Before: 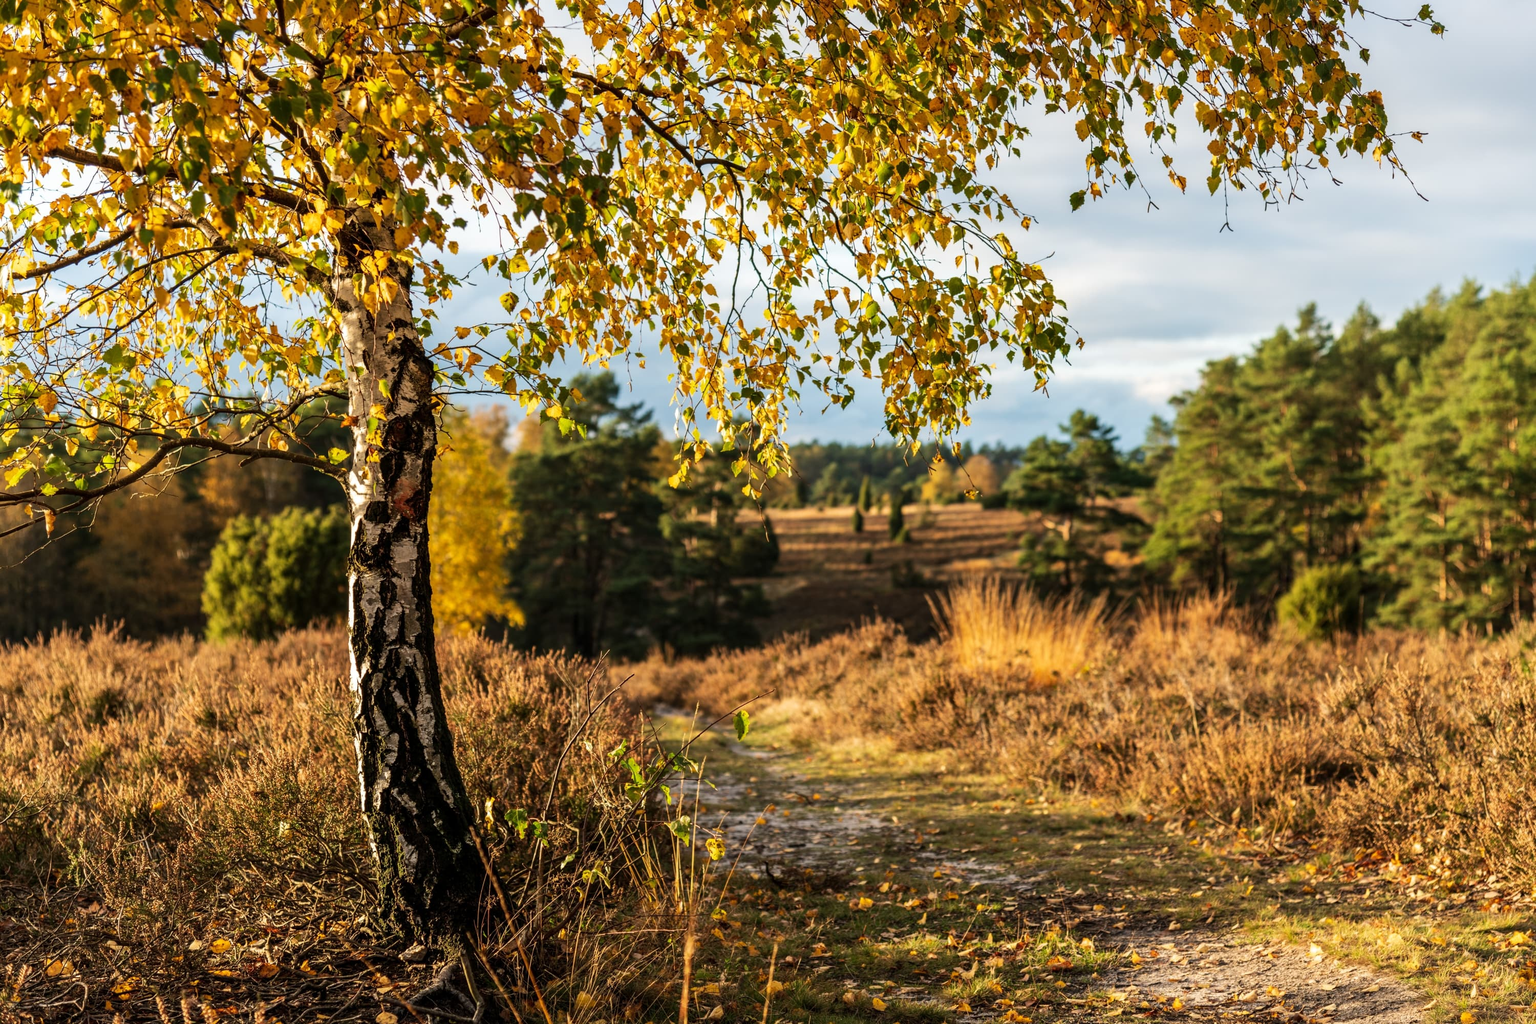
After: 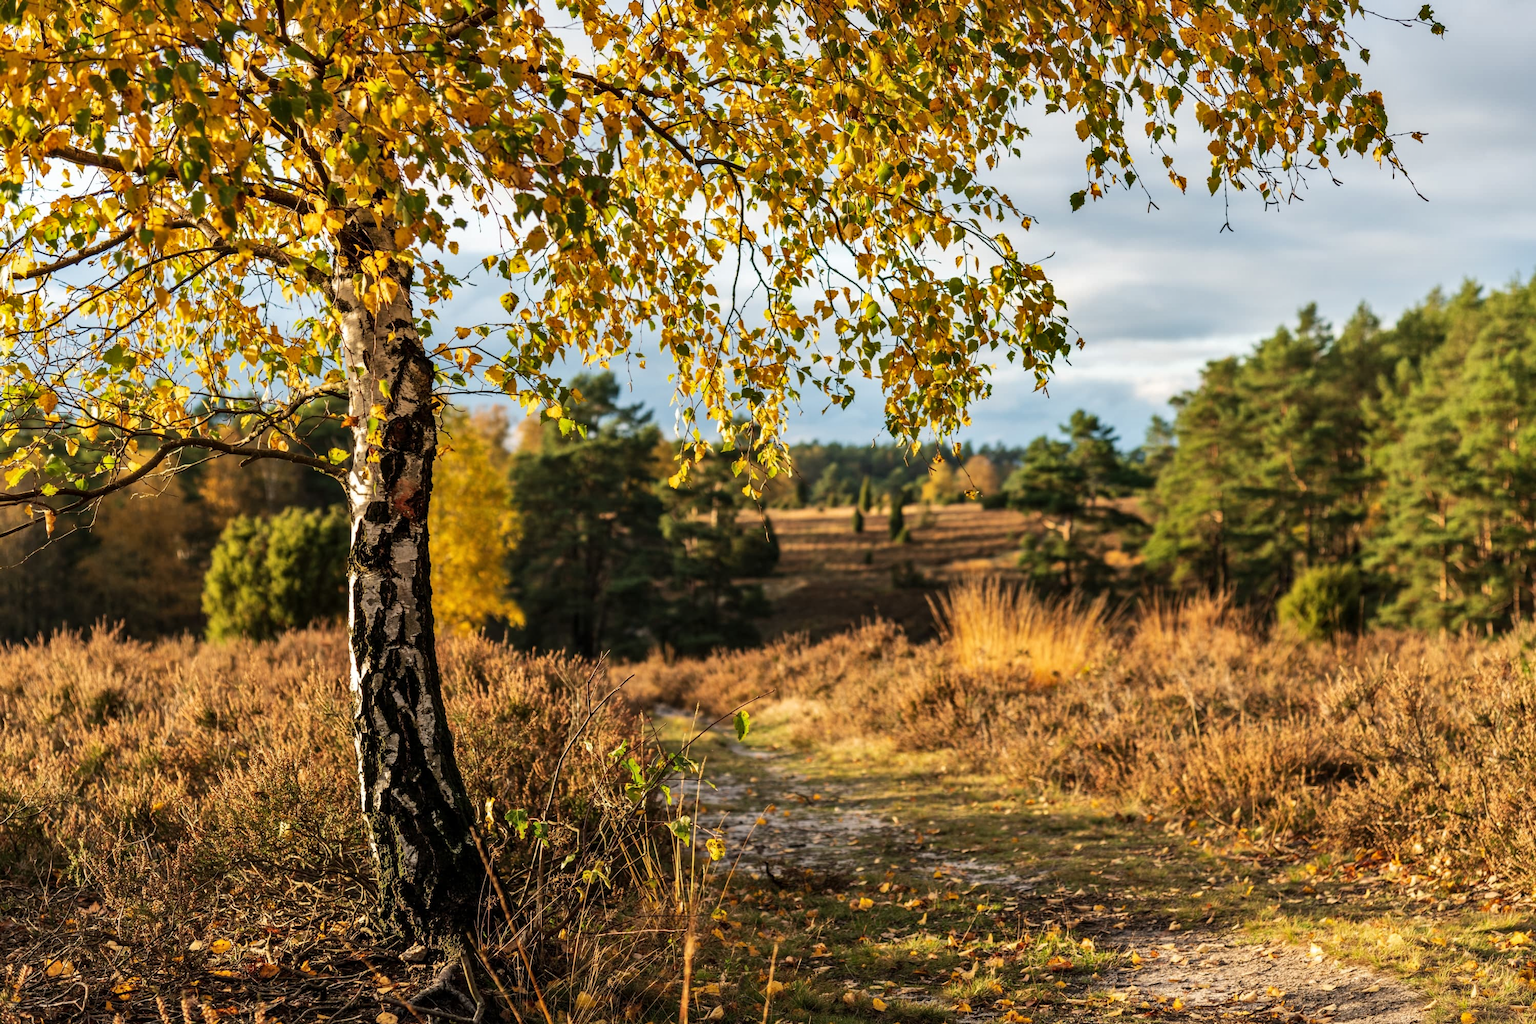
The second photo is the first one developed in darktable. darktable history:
shadows and highlights: shadows 24.93, highlights -48.02, soften with gaussian
